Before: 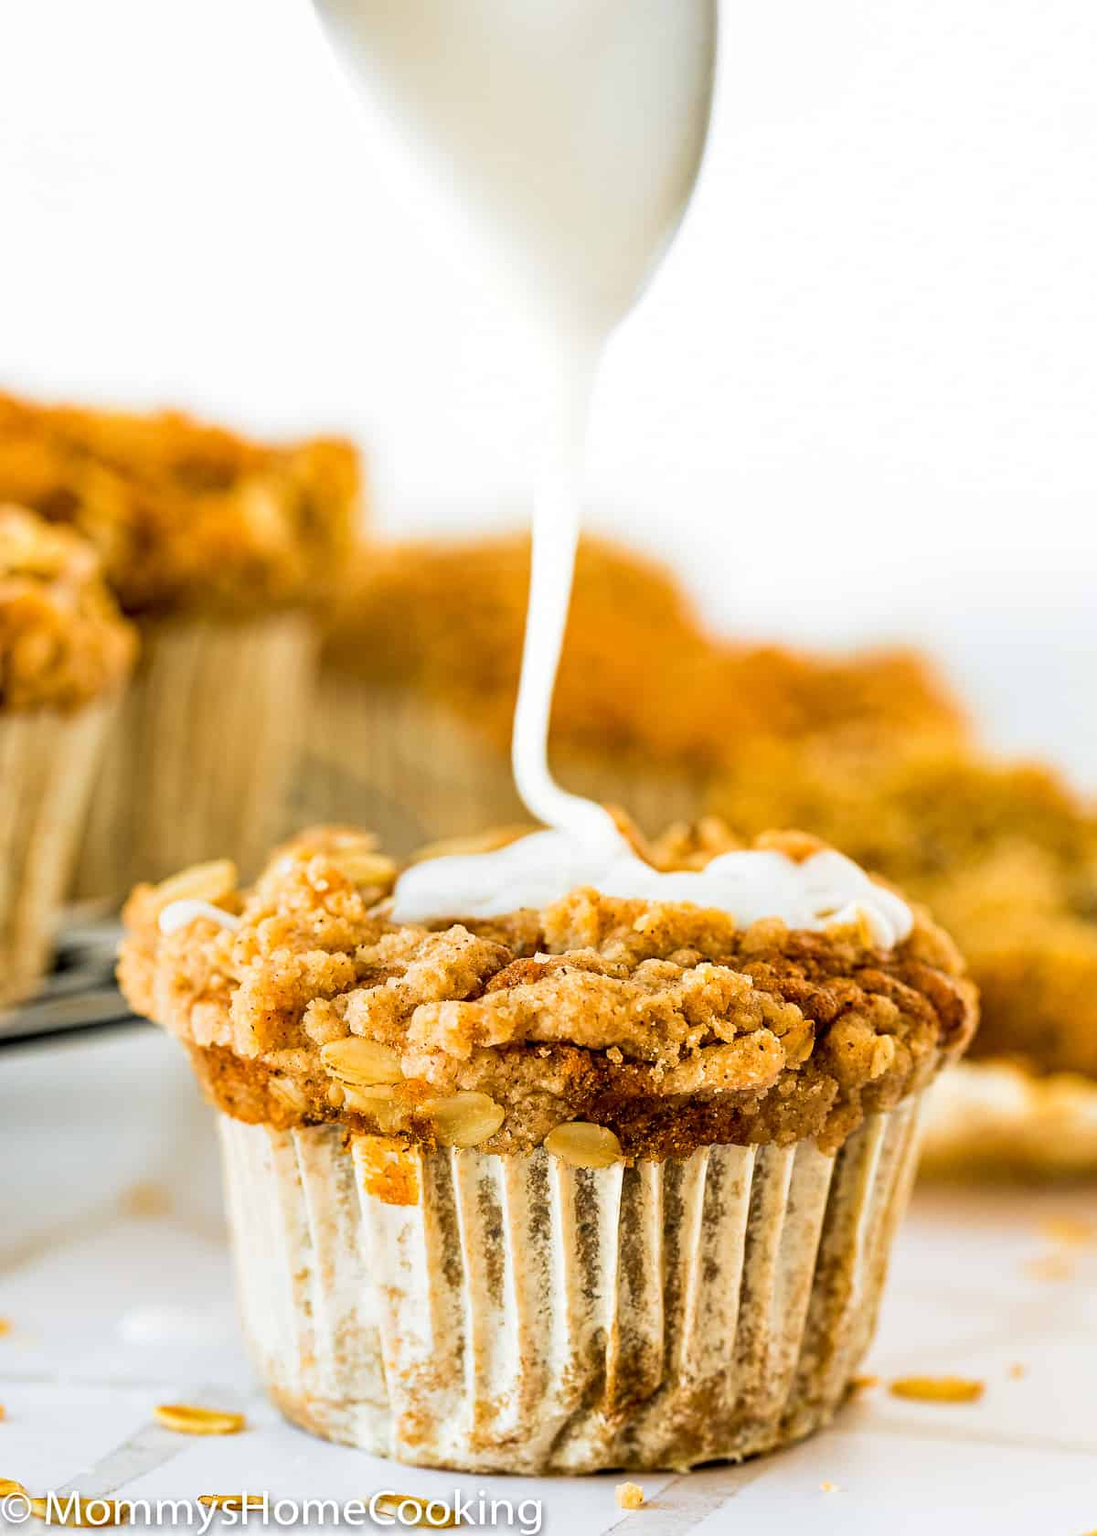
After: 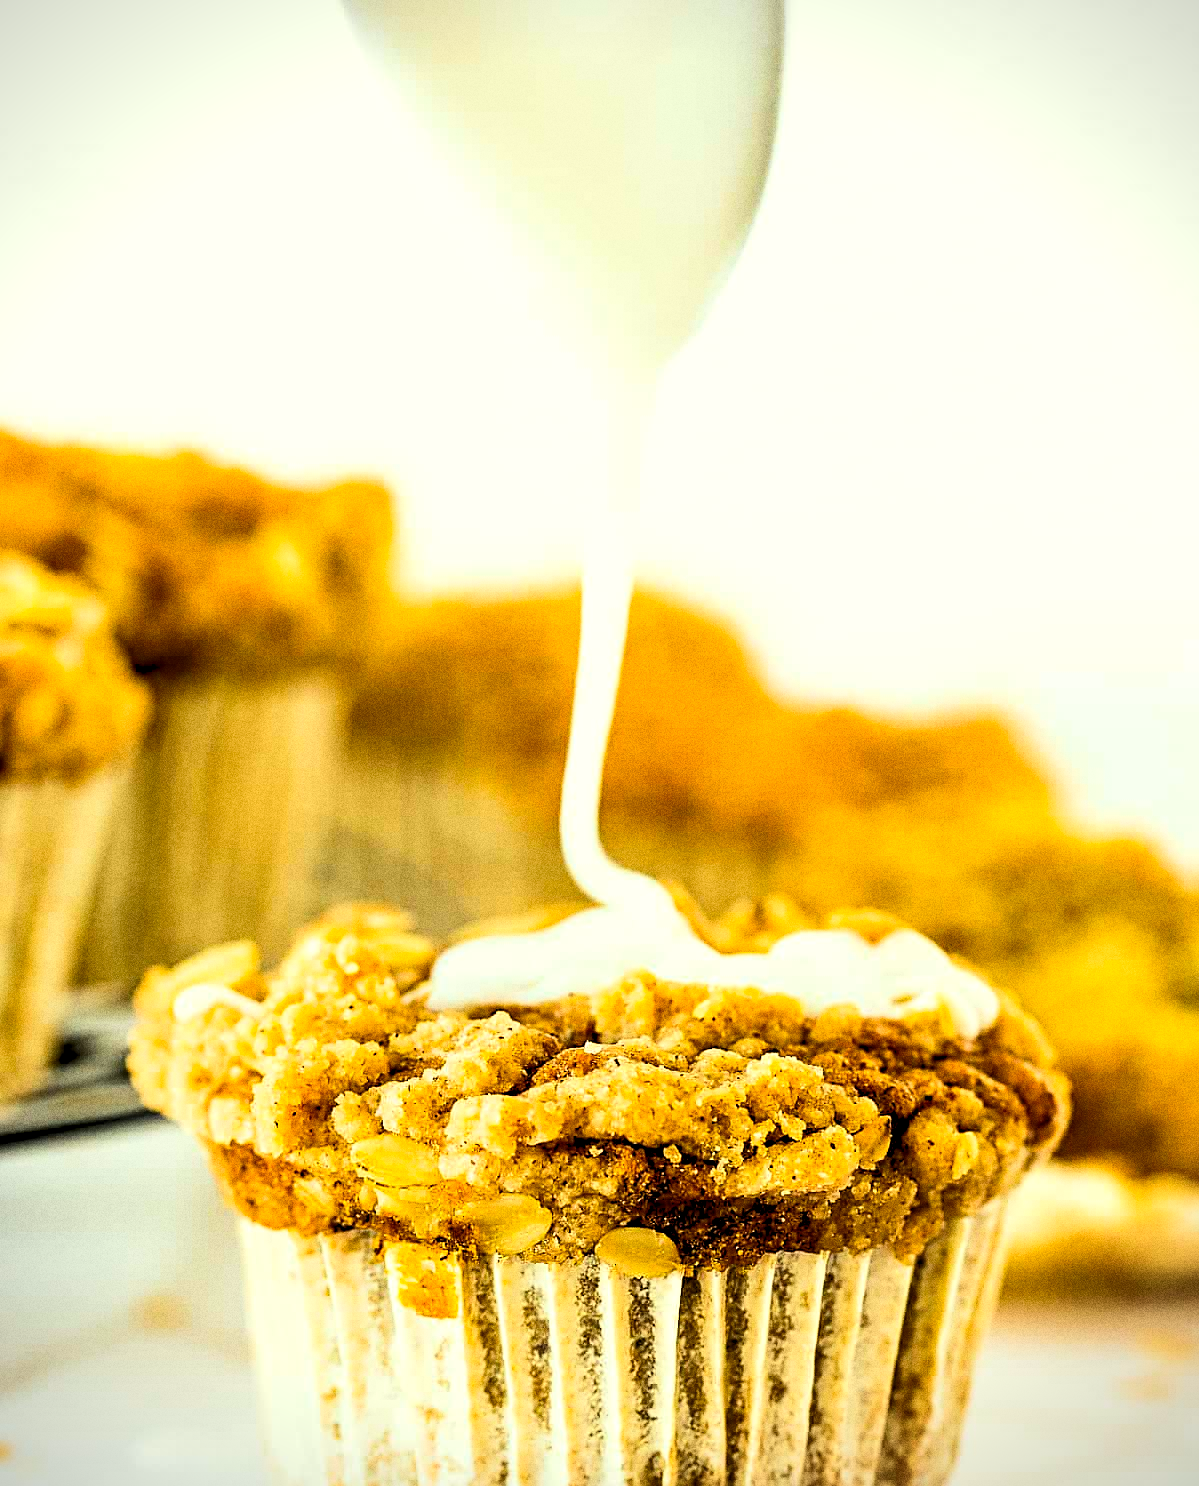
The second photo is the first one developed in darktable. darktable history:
contrast brightness saturation: contrast 0.22
rgb levels: levels [[0.01, 0.419, 0.839], [0, 0.5, 1], [0, 0.5, 1]]
vignetting: fall-off start 92.6%, brightness -0.52, saturation -0.51, center (-0.012, 0)
sharpen: on, module defaults
color correction: highlights a* -5.94, highlights b* 11.19
color balance rgb: perceptual saturation grading › global saturation 10%, global vibrance 10%
crop and rotate: top 0%, bottom 11.49%
grain: coarseness 0.09 ISO, strength 40%
